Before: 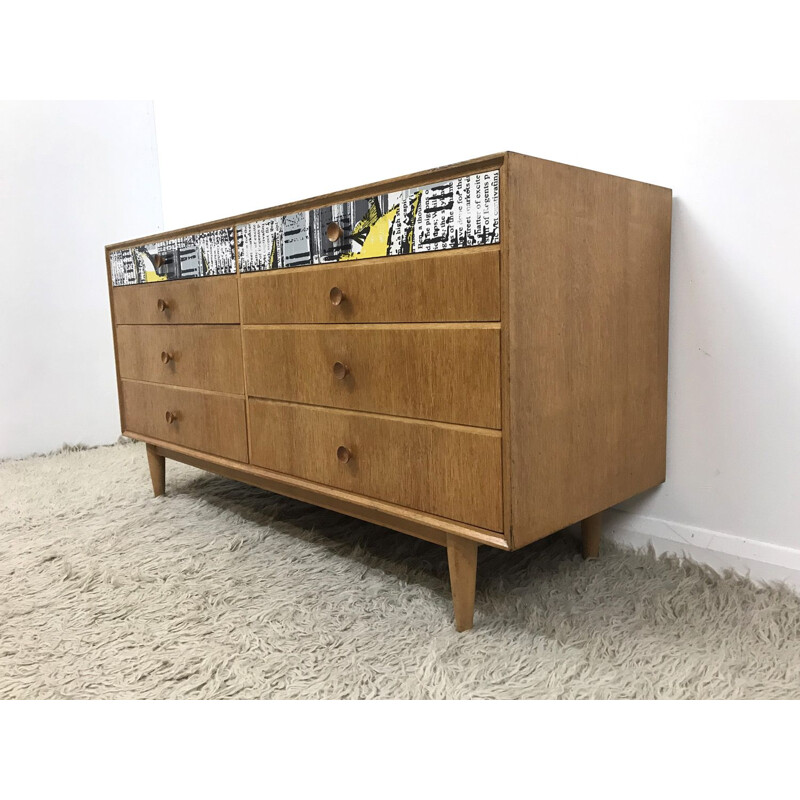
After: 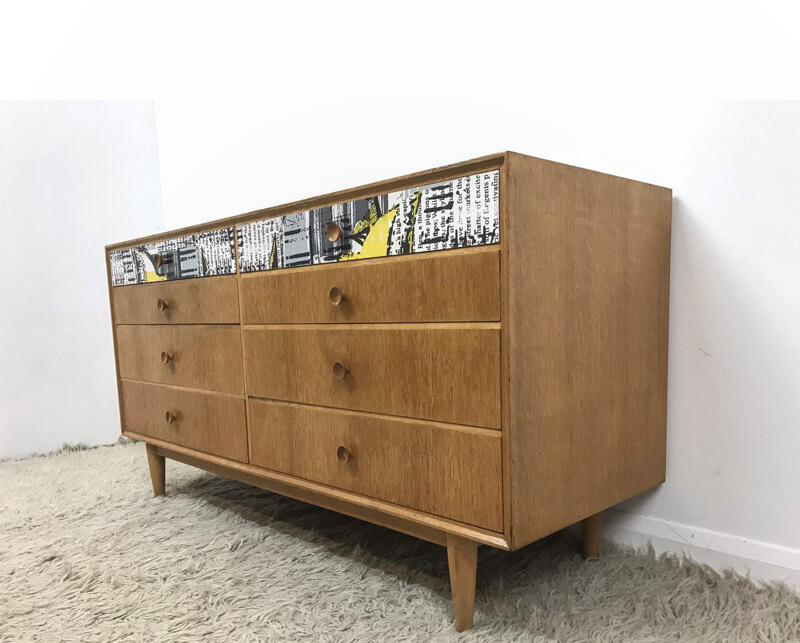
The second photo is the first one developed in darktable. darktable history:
local contrast: detail 109%
crop: bottom 19.587%
